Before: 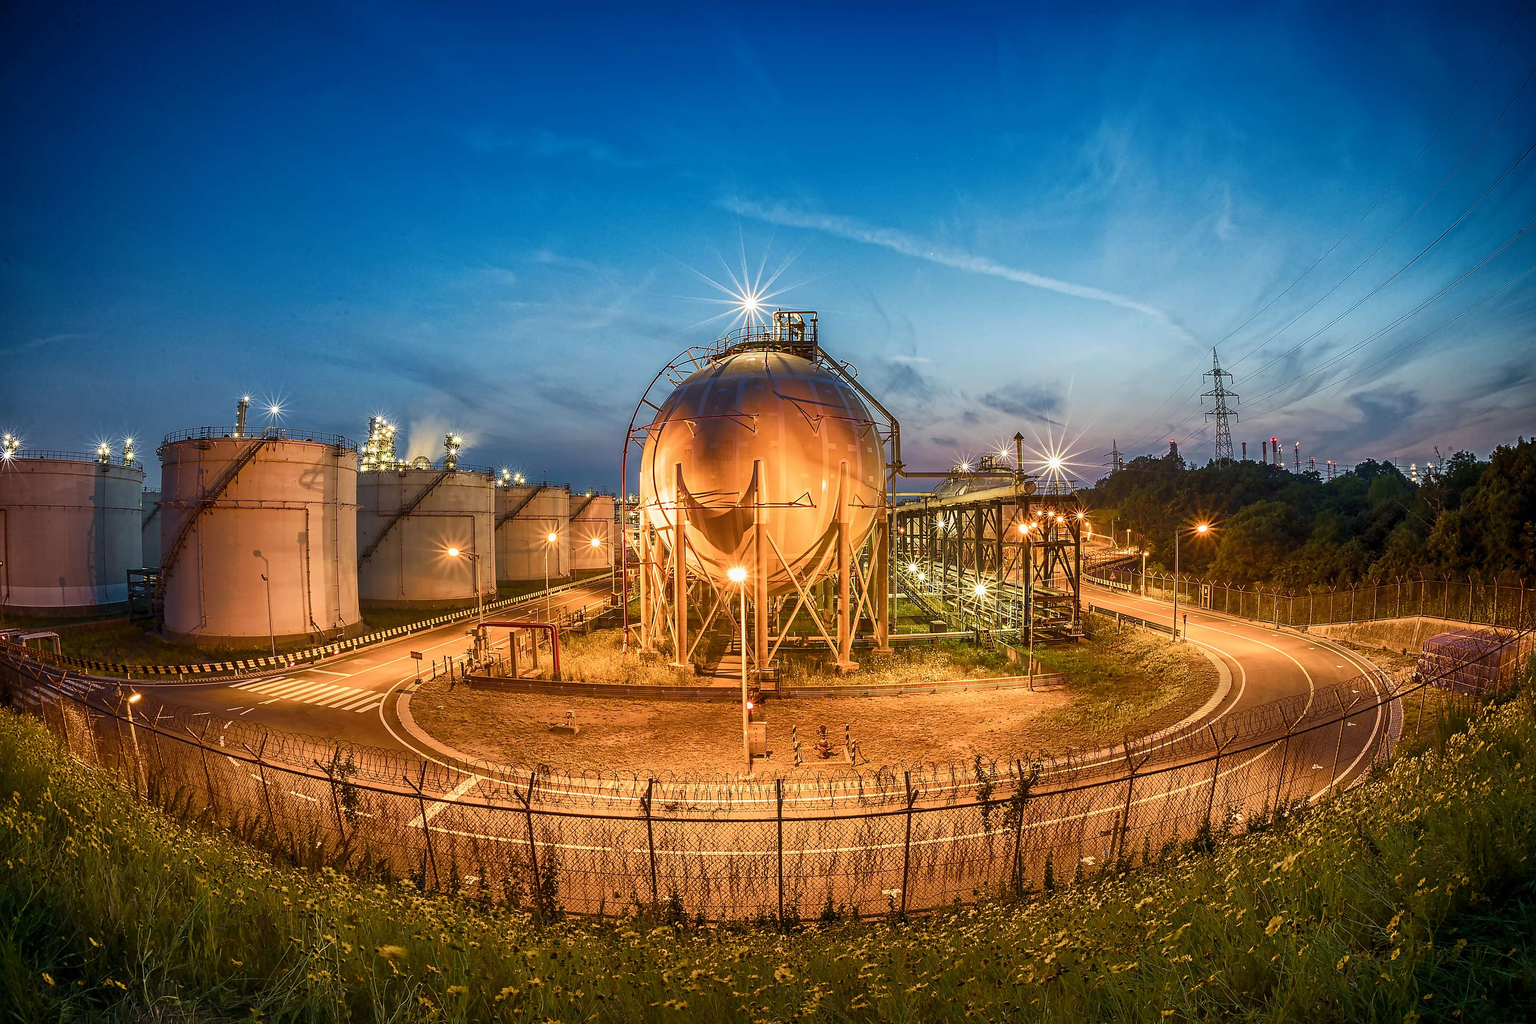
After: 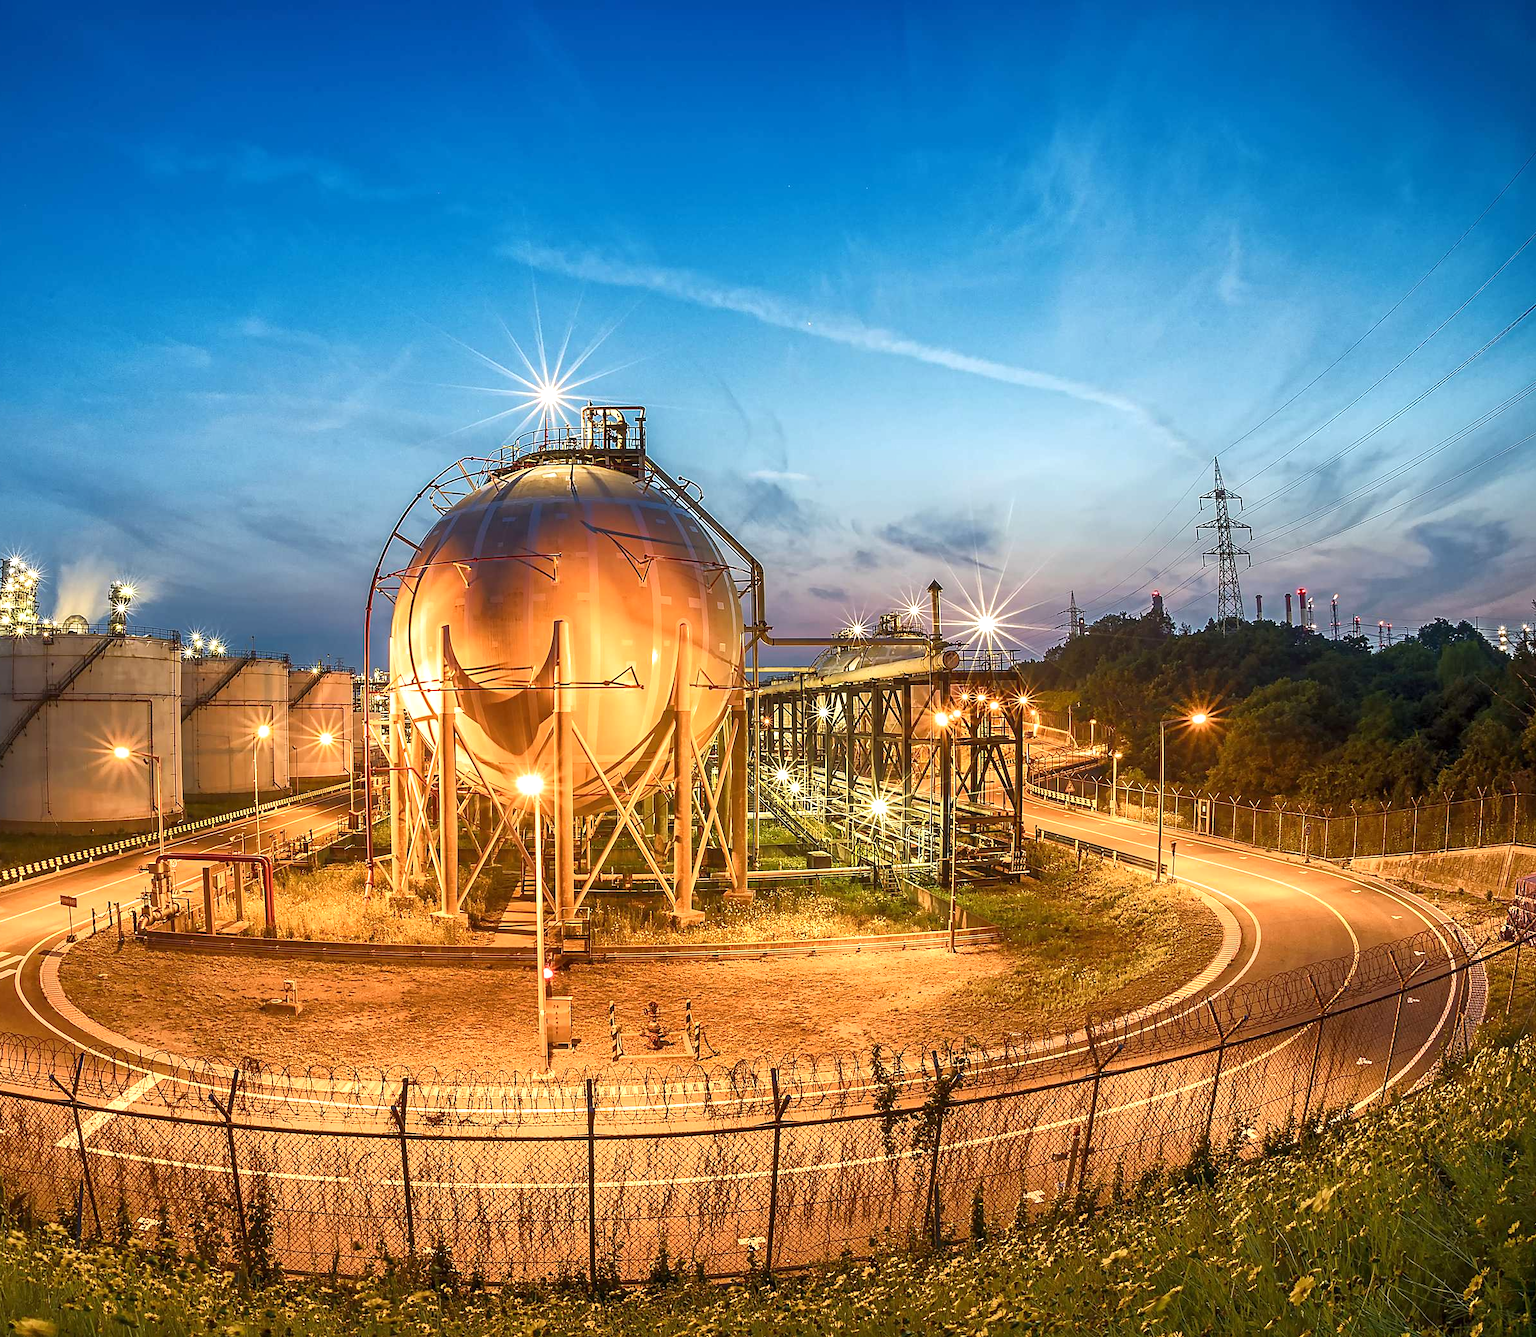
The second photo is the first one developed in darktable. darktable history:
exposure: exposure 0.426 EV, compensate highlight preservation false
crop and rotate: left 24.034%, top 2.838%, right 6.406%, bottom 6.299%
